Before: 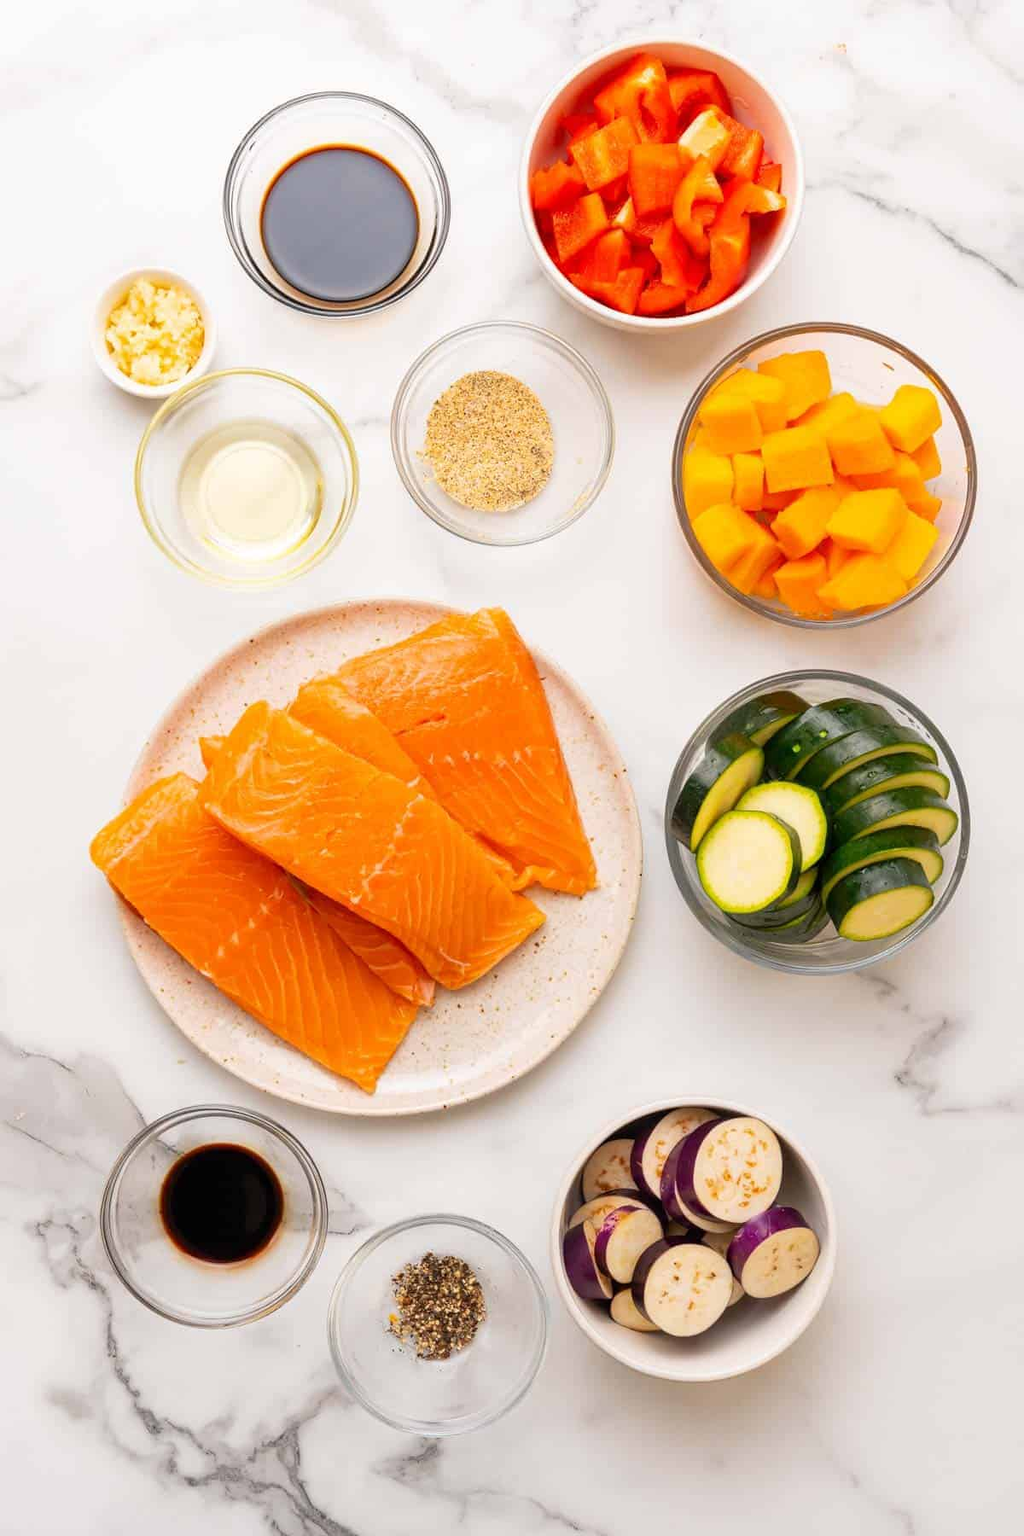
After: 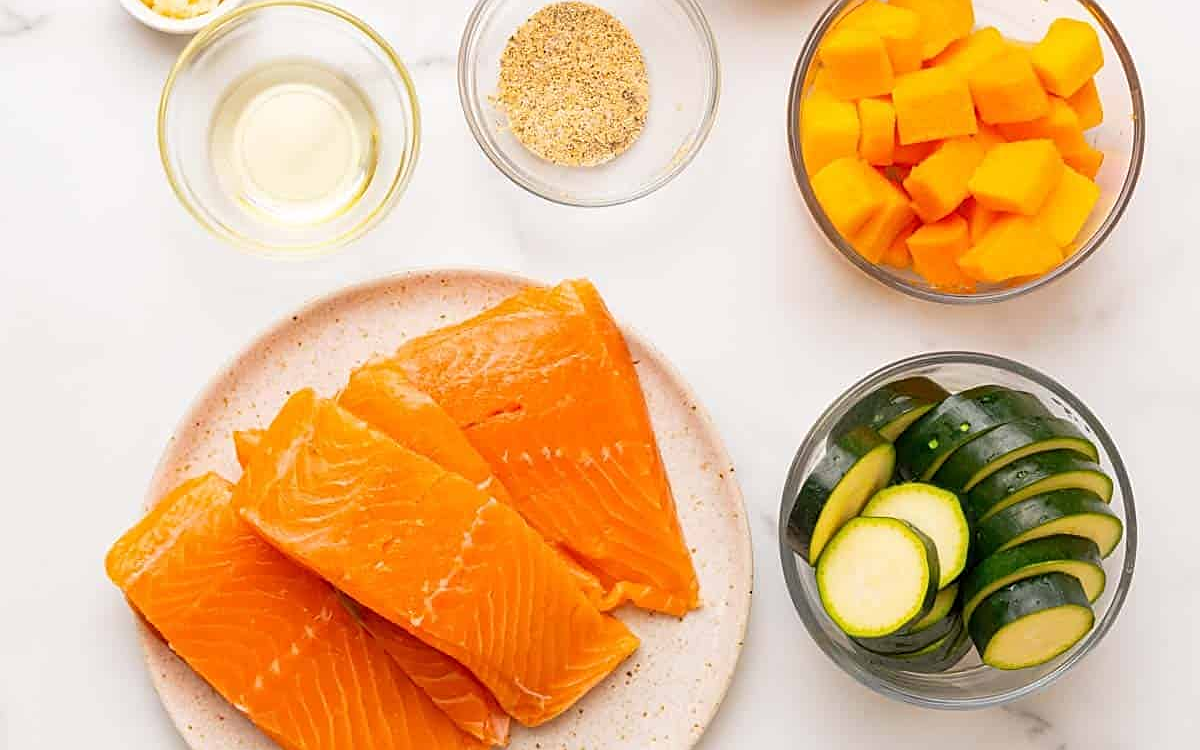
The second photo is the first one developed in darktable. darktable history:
crop and rotate: top 24.083%, bottom 34.227%
sharpen: on, module defaults
